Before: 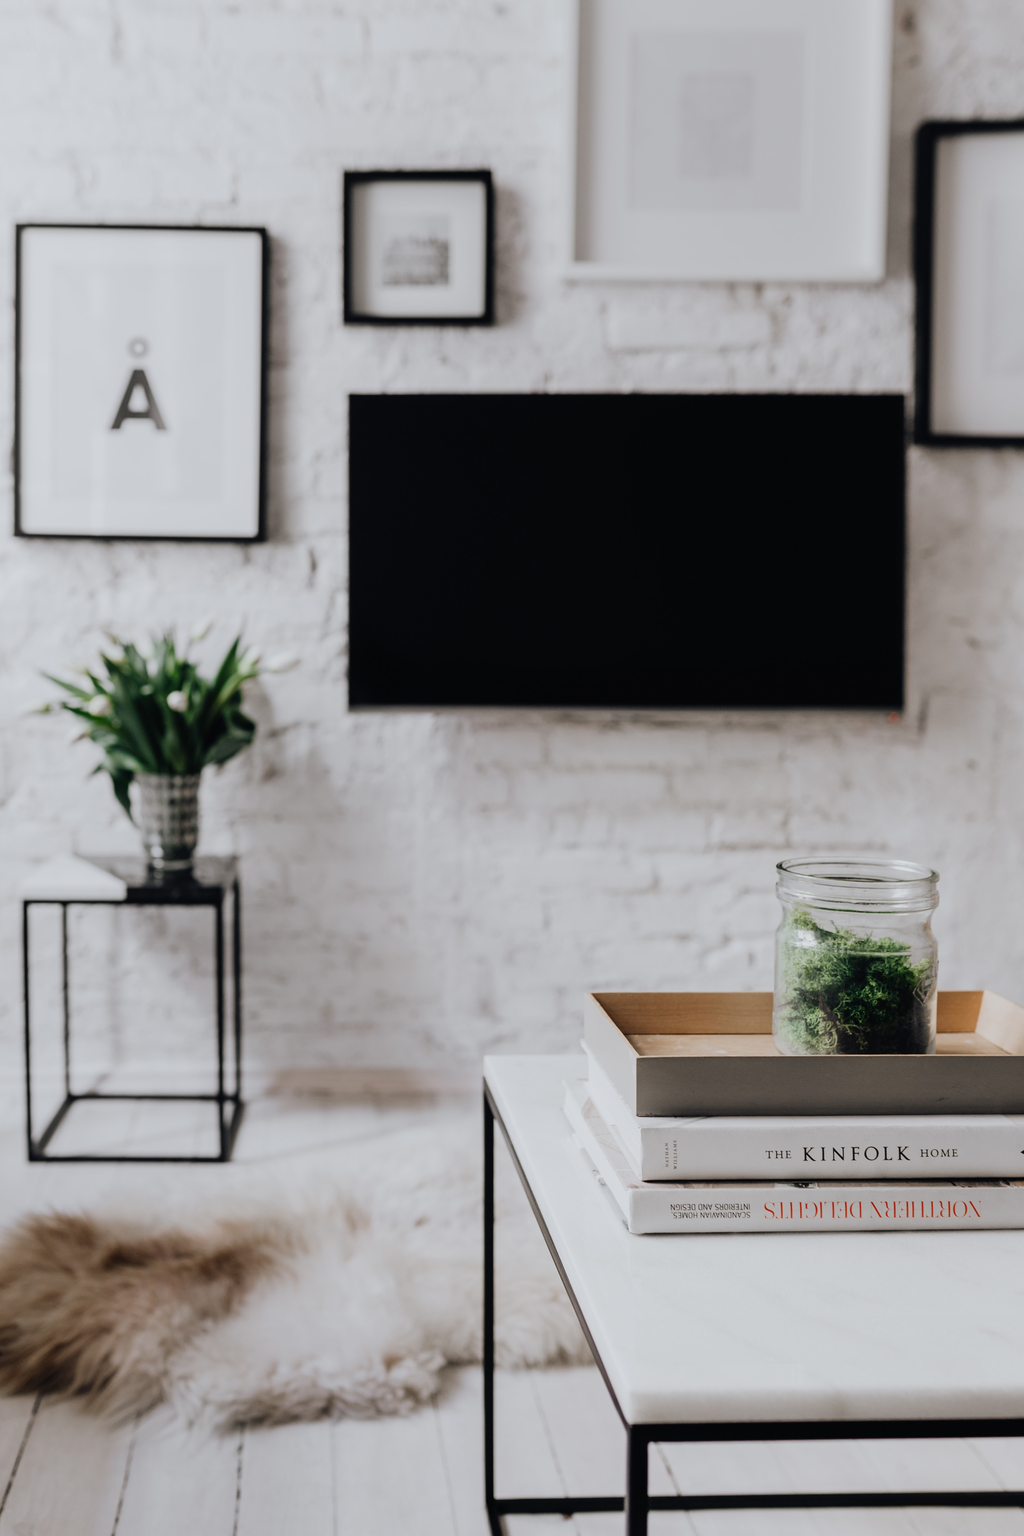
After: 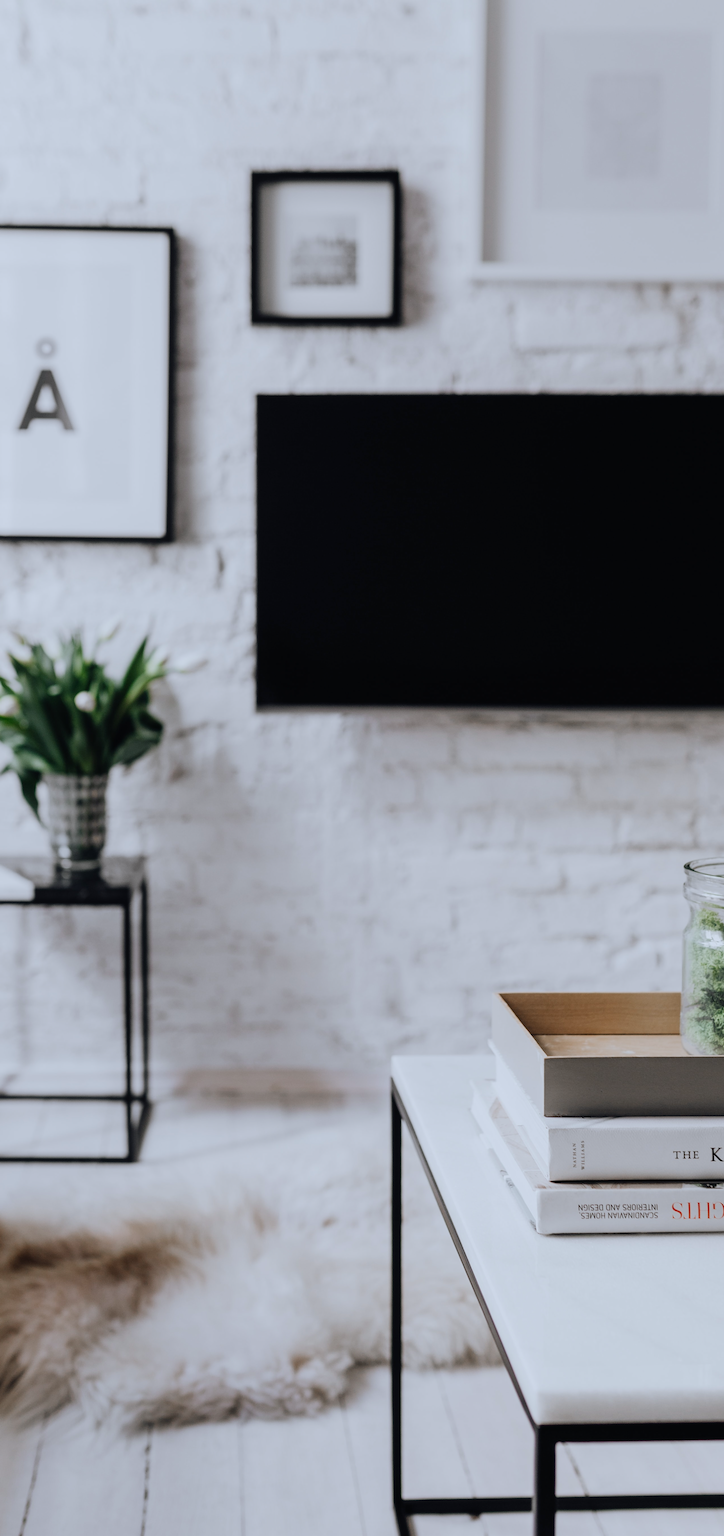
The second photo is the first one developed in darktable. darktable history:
crop and rotate: left 9.061%, right 20.142%
white balance: red 0.967, blue 1.049
